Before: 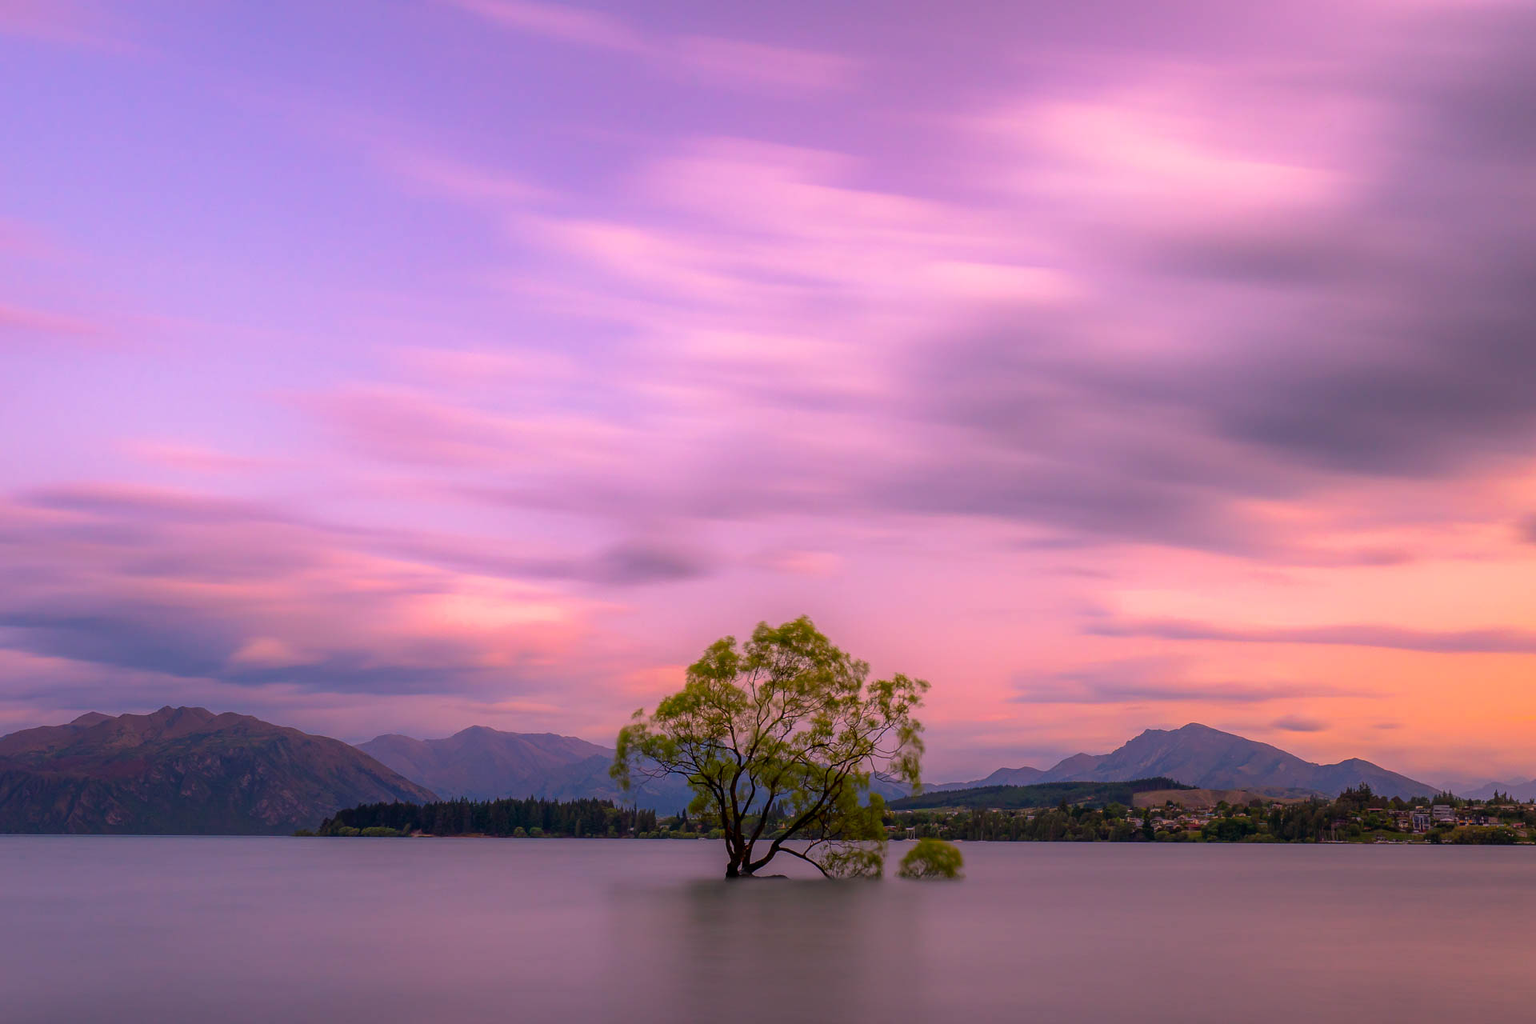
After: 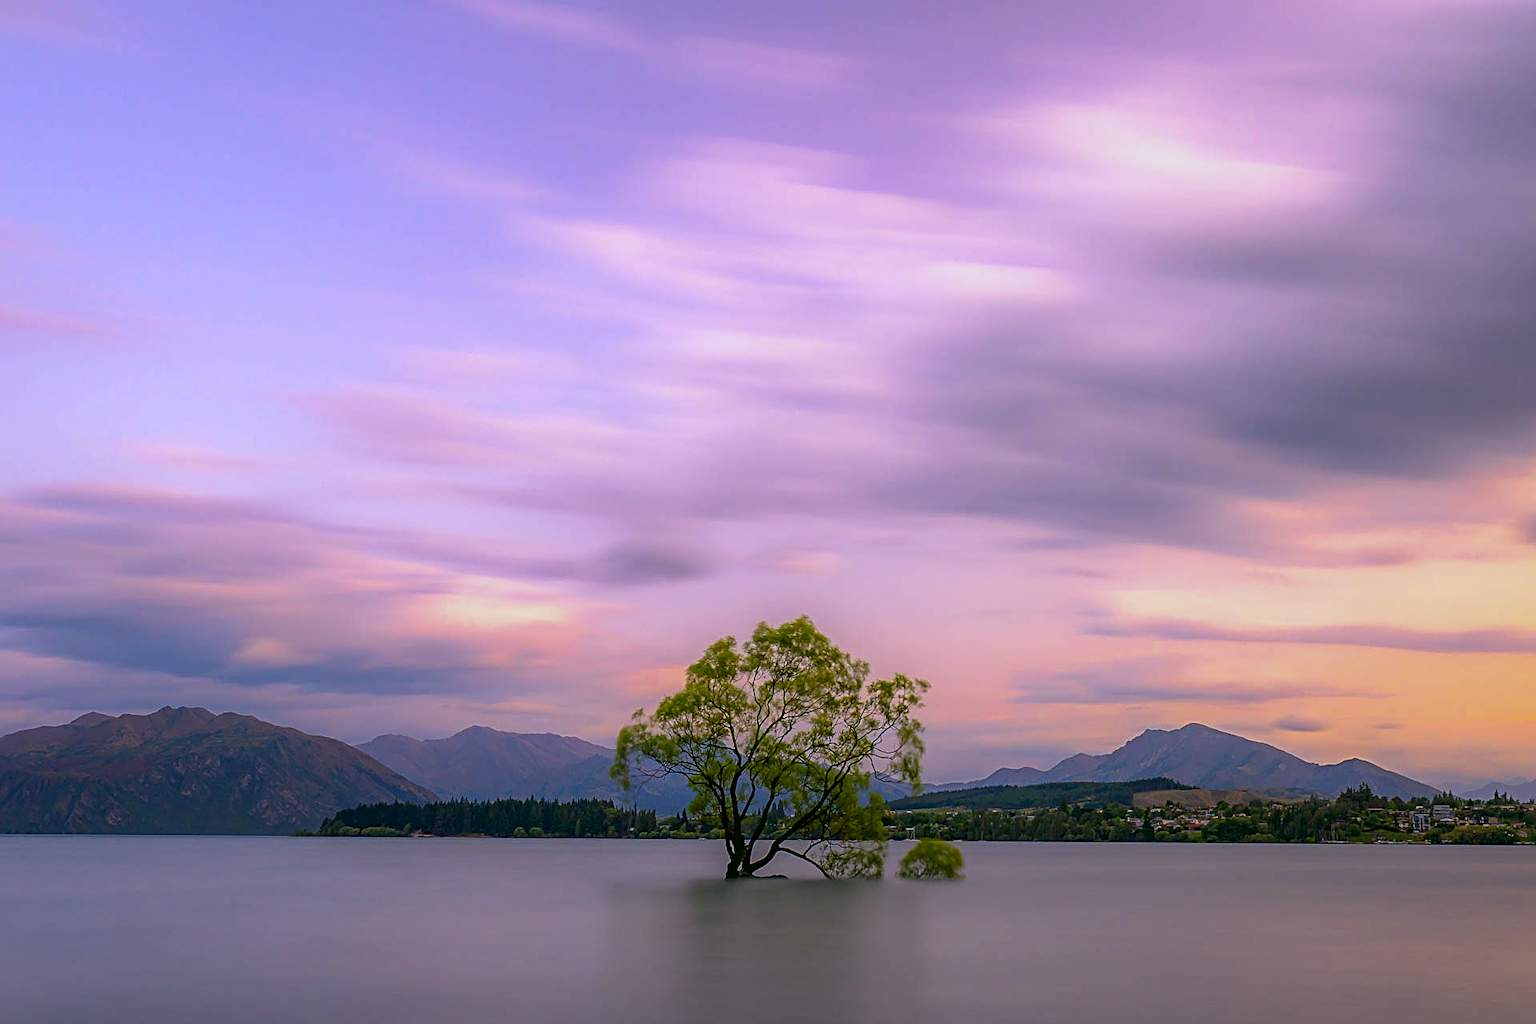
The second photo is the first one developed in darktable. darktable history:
color balance: mode lift, gamma, gain (sRGB), lift [0.997, 0.979, 1.021, 1.011], gamma [1, 1.084, 0.916, 0.998], gain [1, 0.87, 1.13, 1.101], contrast 4.55%, contrast fulcrum 38.24%, output saturation 104.09%
sharpen: radius 2.676, amount 0.669
color correction: highlights a* 4.02, highlights b* 4.98, shadows a* -7.55, shadows b* 4.98
